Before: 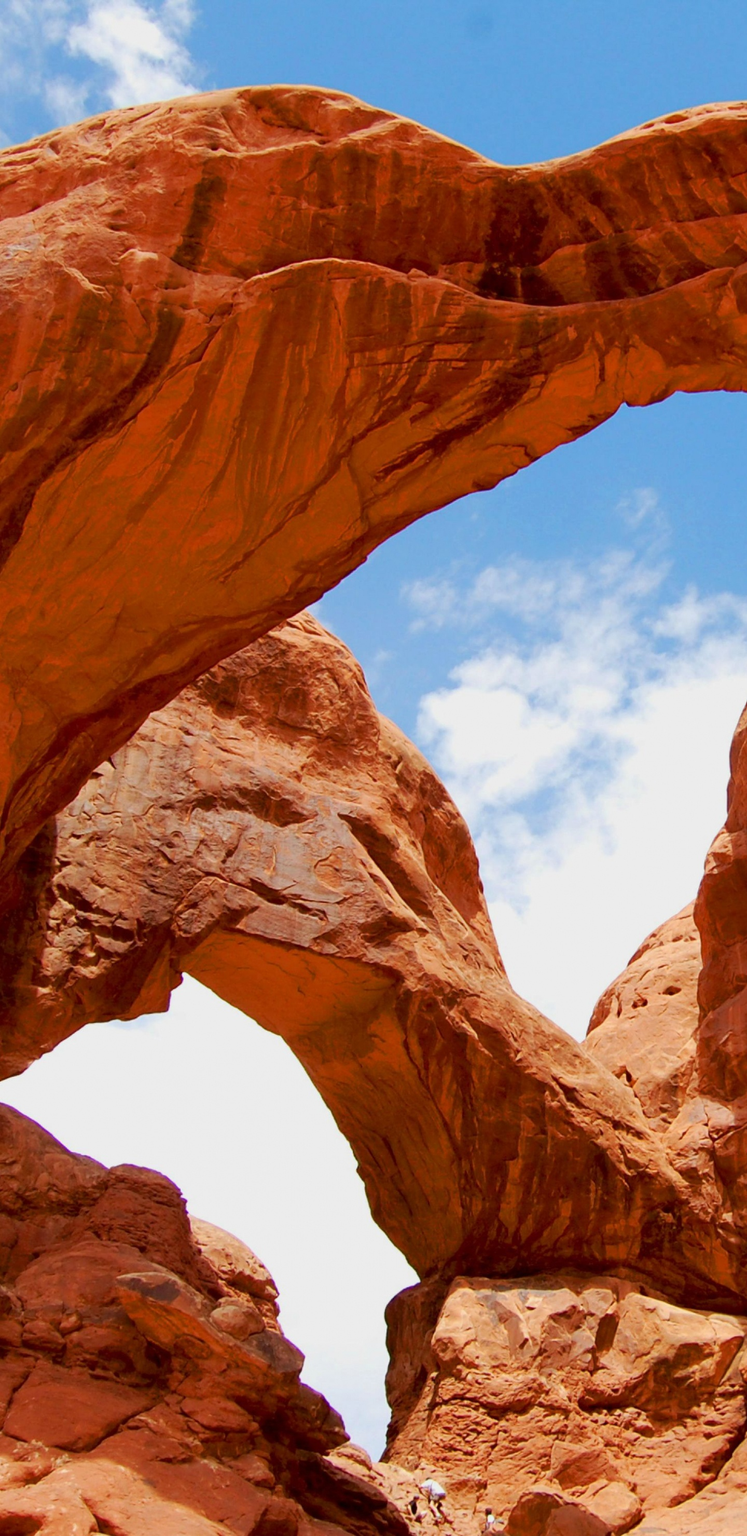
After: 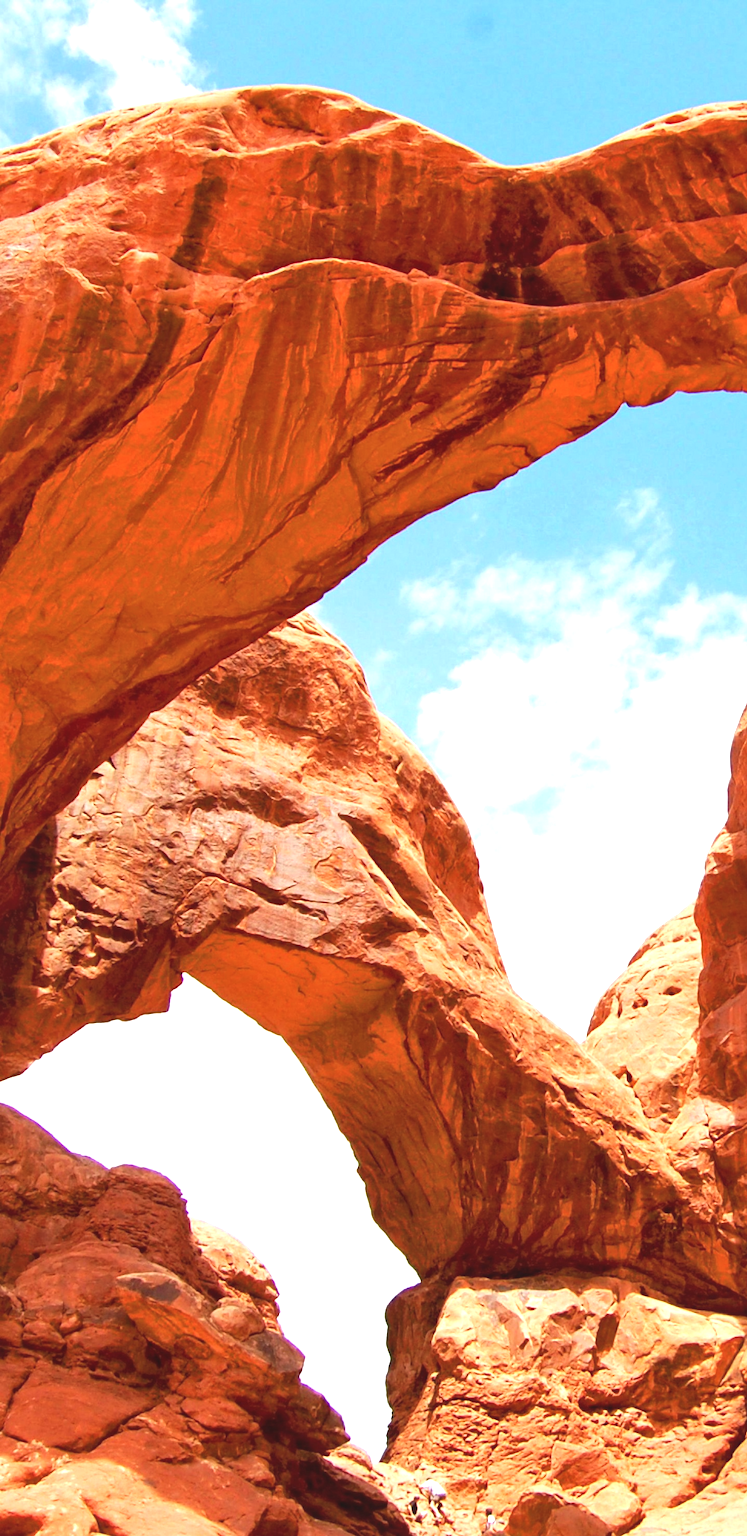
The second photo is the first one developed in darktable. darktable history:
exposure: black level correction -0.005, exposure 1.007 EV, compensate highlight preservation false
tone equalizer: edges refinement/feathering 500, mask exposure compensation -1.57 EV, preserve details no
local contrast: mode bilateral grid, contrast 21, coarseness 50, detail 120%, midtone range 0.2
